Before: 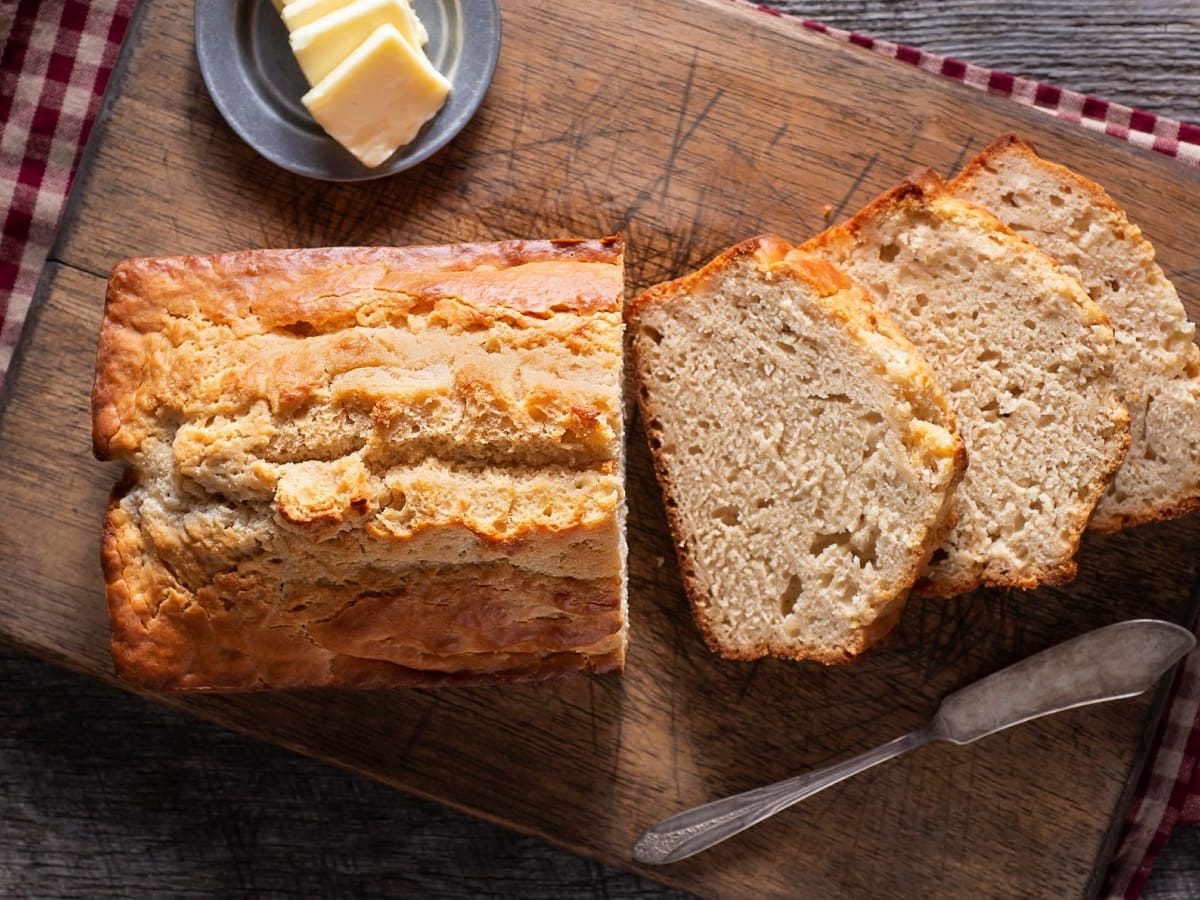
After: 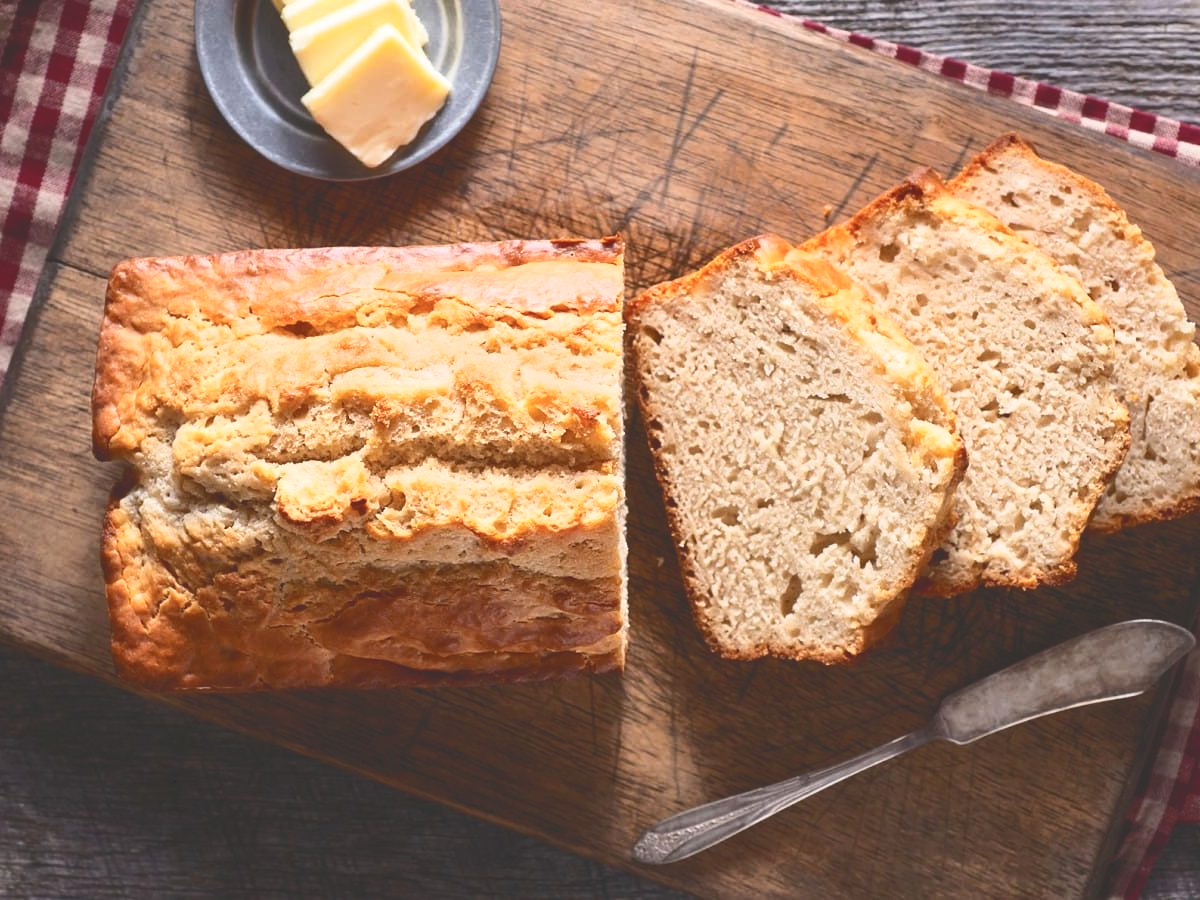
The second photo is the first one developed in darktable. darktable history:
tone curve: curves: ch0 [(0, 0) (0.003, 0.203) (0.011, 0.203) (0.025, 0.21) (0.044, 0.22) (0.069, 0.231) (0.1, 0.243) (0.136, 0.255) (0.177, 0.277) (0.224, 0.305) (0.277, 0.346) (0.335, 0.412) (0.399, 0.492) (0.468, 0.571) (0.543, 0.658) (0.623, 0.75) (0.709, 0.837) (0.801, 0.905) (0.898, 0.955) (1, 1)], color space Lab, independent channels, preserve colors none
